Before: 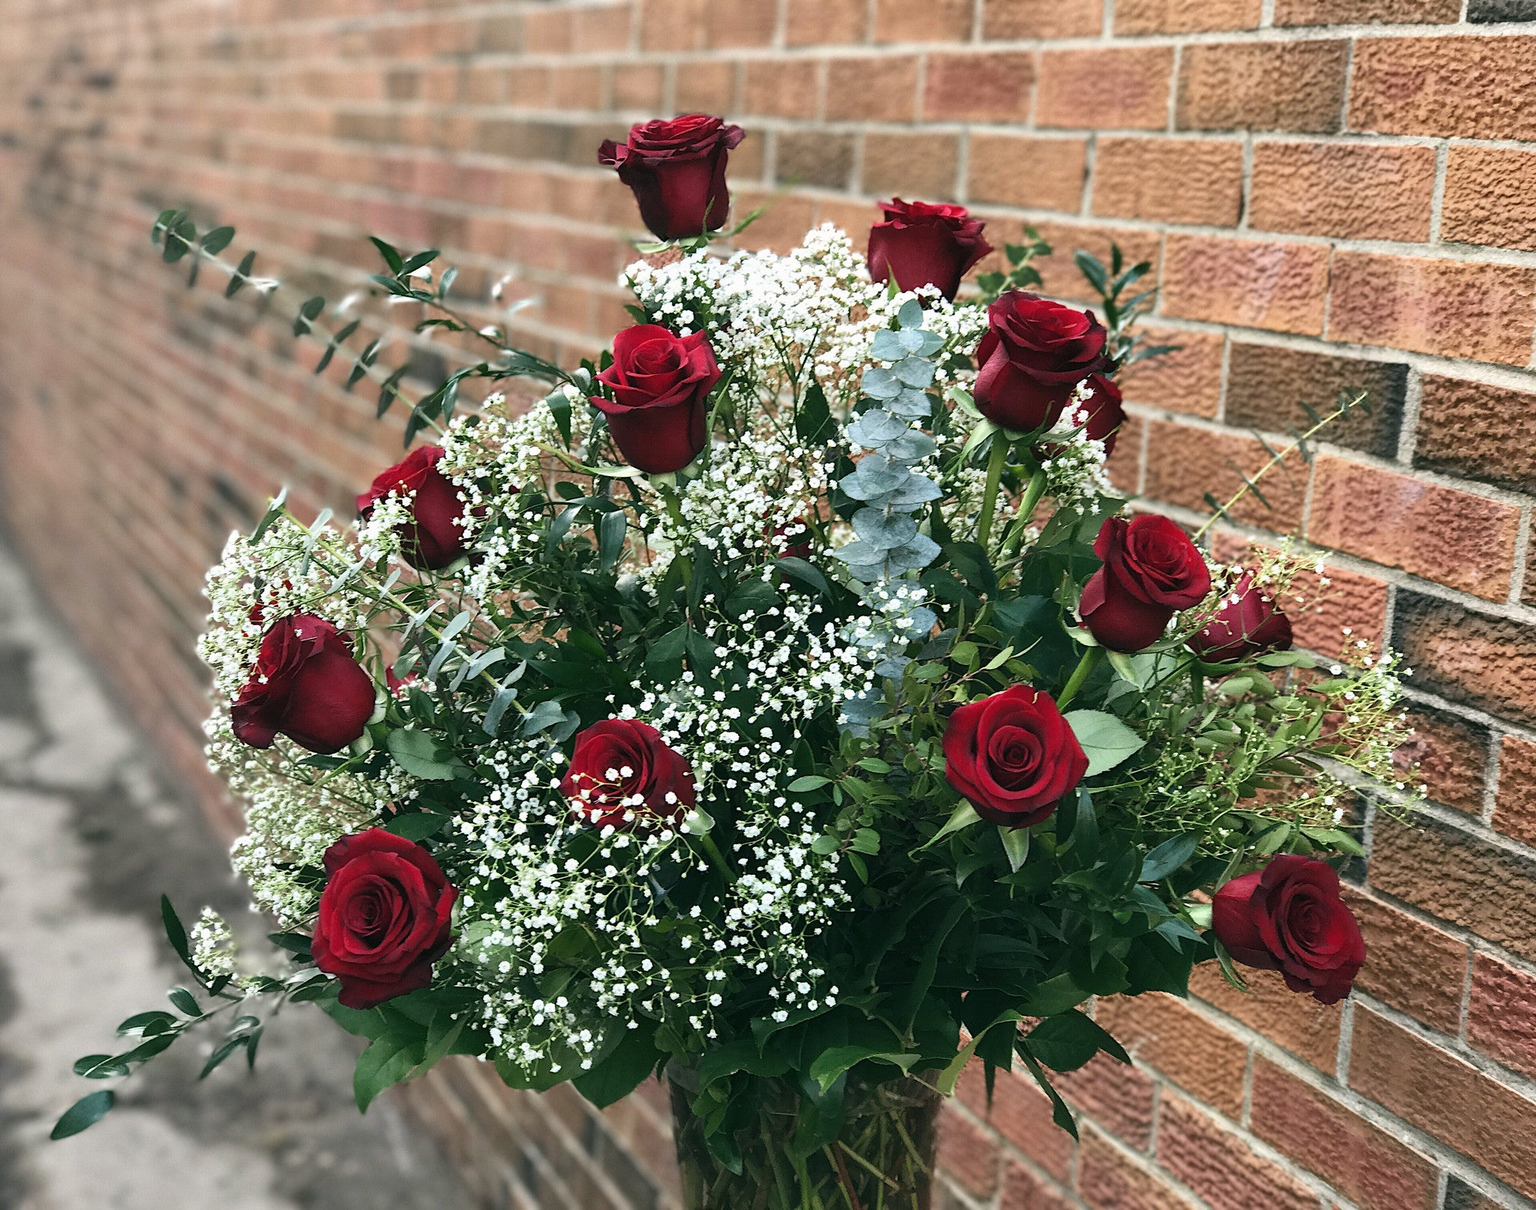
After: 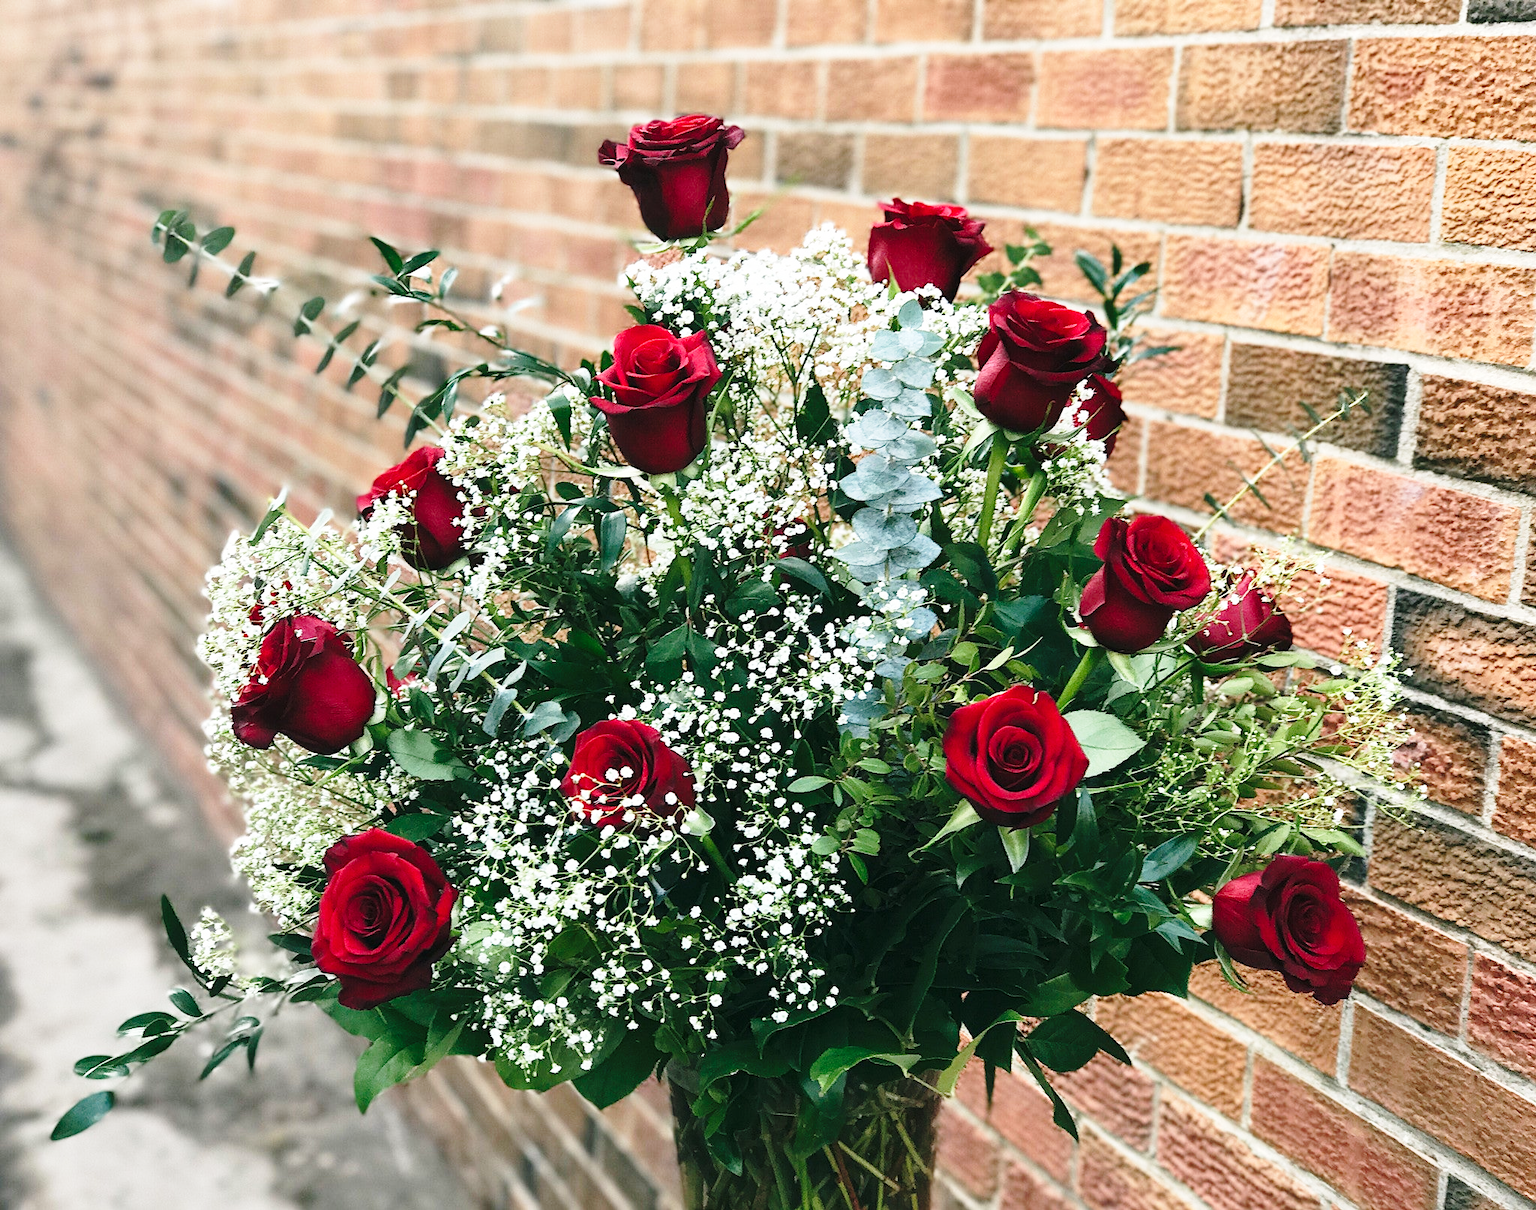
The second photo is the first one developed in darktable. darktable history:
base curve: curves: ch0 [(0, 0) (0.028, 0.03) (0.121, 0.232) (0.46, 0.748) (0.859, 0.968) (1, 1)], preserve colors none
color zones: curves: ch1 [(0, 0.513) (0.143, 0.524) (0.286, 0.511) (0.429, 0.506) (0.571, 0.503) (0.714, 0.503) (0.857, 0.508) (1, 0.513)]
tone equalizer: edges refinement/feathering 500, mask exposure compensation -1.57 EV, preserve details no
